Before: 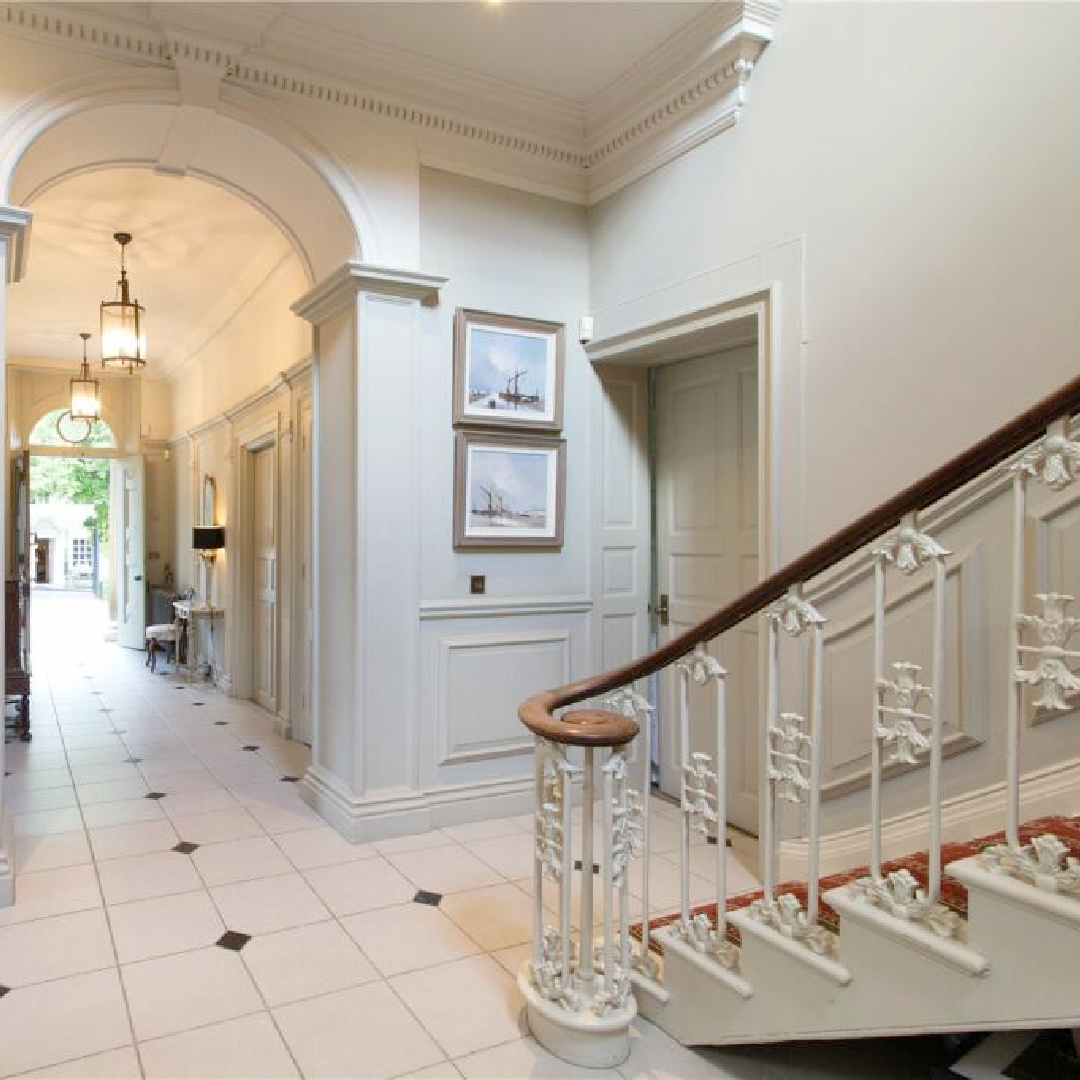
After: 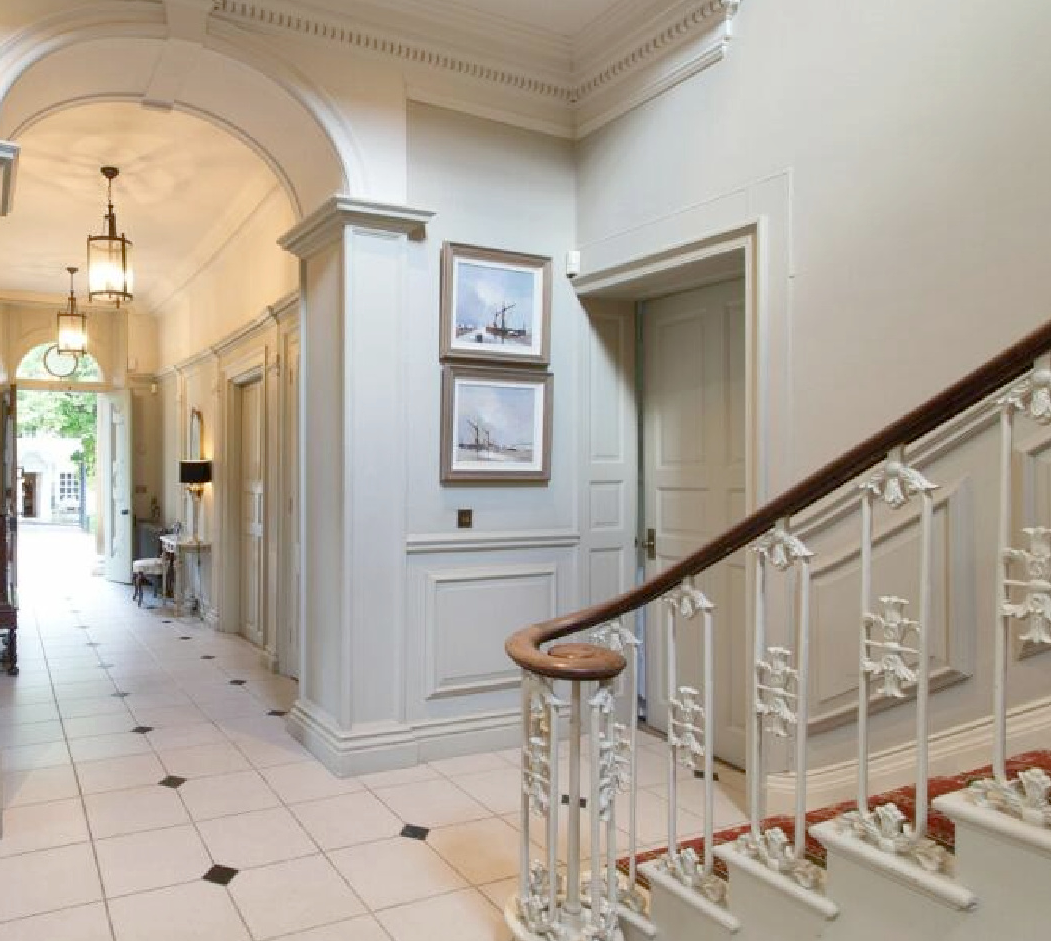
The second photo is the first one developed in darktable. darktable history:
crop: left 1.233%, top 6.147%, right 1.43%, bottom 6.646%
shadows and highlights: shadows 34.33, highlights -34.86, soften with gaussian
